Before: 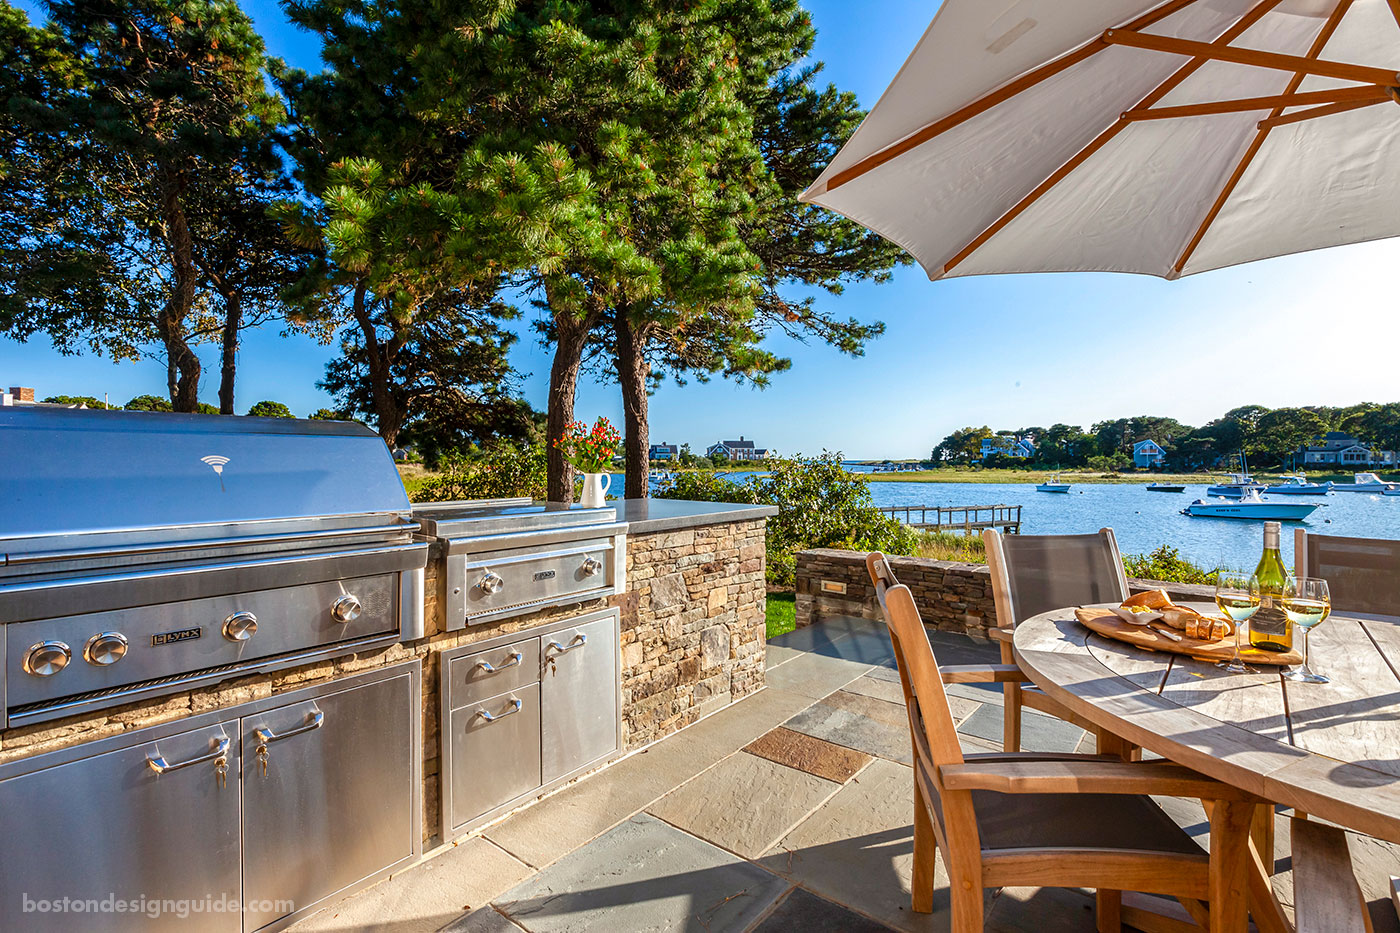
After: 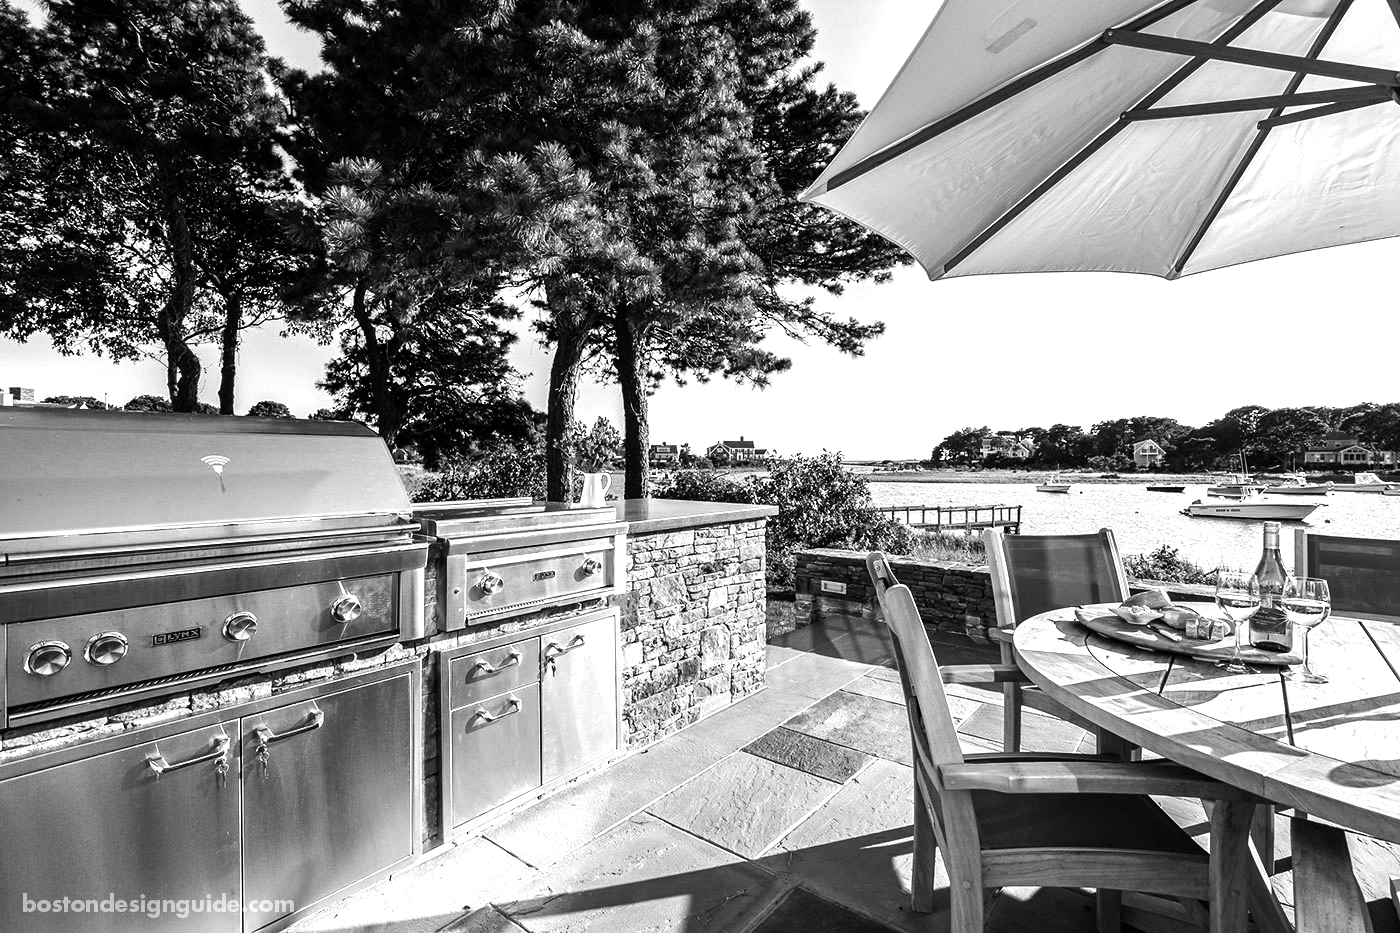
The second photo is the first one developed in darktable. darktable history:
color calibration: output gray [0.22, 0.42, 0.37, 0], gray › normalize channels true, illuminant same as pipeline (D50), adaptation XYZ, x 0.346, y 0.359, gamut compression 0
tone equalizer: -8 EV -1.08 EV, -7 EV -1.01 EV, -6 EV -0.867 EV, -5 EV -0.578 EV, -3 EV 0.578 EV, -2 EV 0.867 EV, -1 EV 1.01 EV, +0 EV 1.08 EV, edges refinement/feathering 500, mask exposure compensation -1.57 EV, preserve details no
